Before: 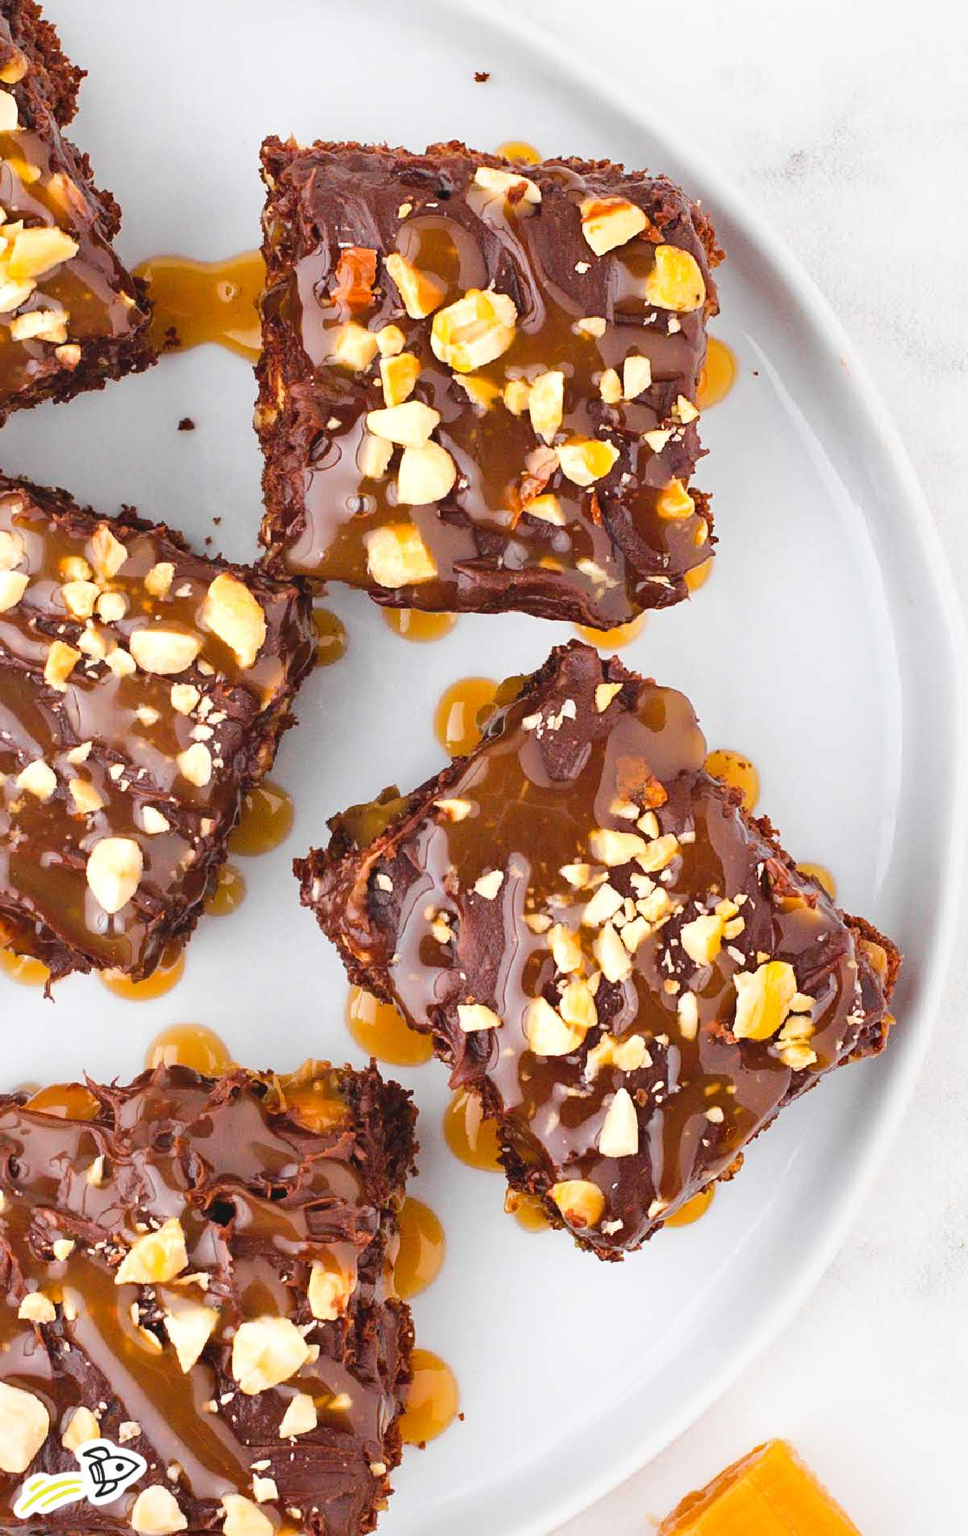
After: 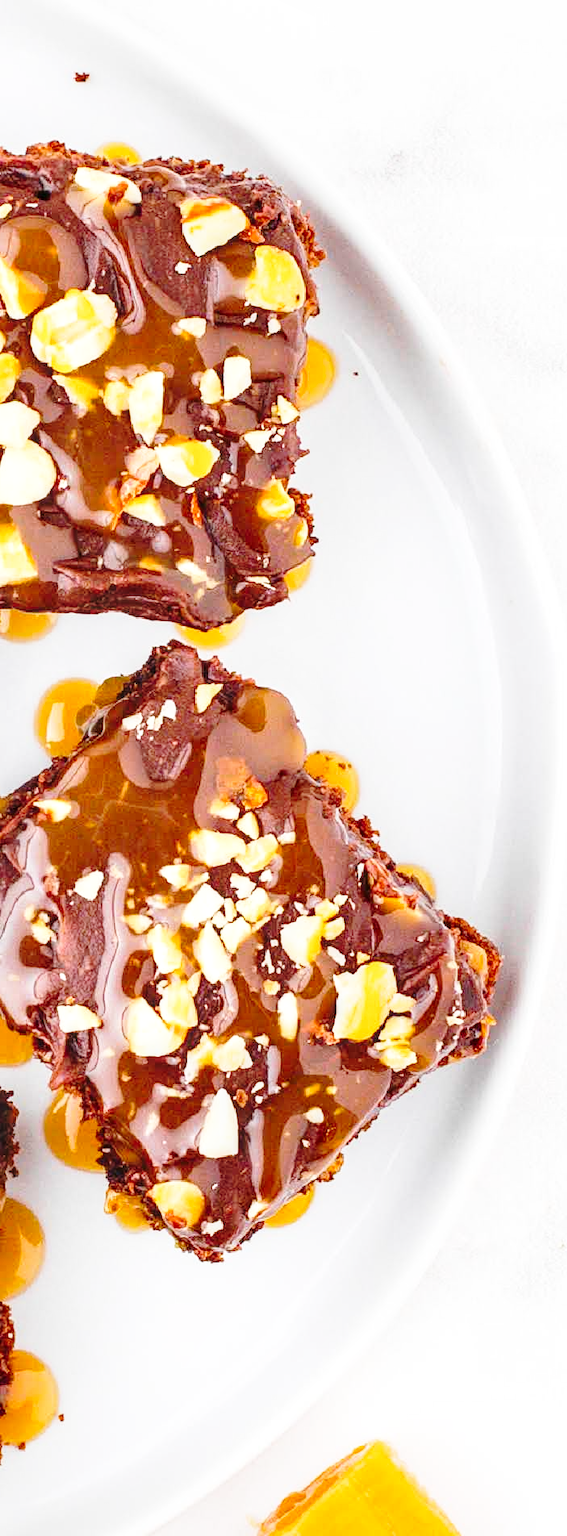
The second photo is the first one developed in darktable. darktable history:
crop: left 41.402%
base curve: curves: ch0 [(0, 0) (0.028, 0.03) (0.121, 0.232) (0.46, 0.748) (0.859, 0.968) (1, 1)], preserve colors none
local contrast: on, module defaults
